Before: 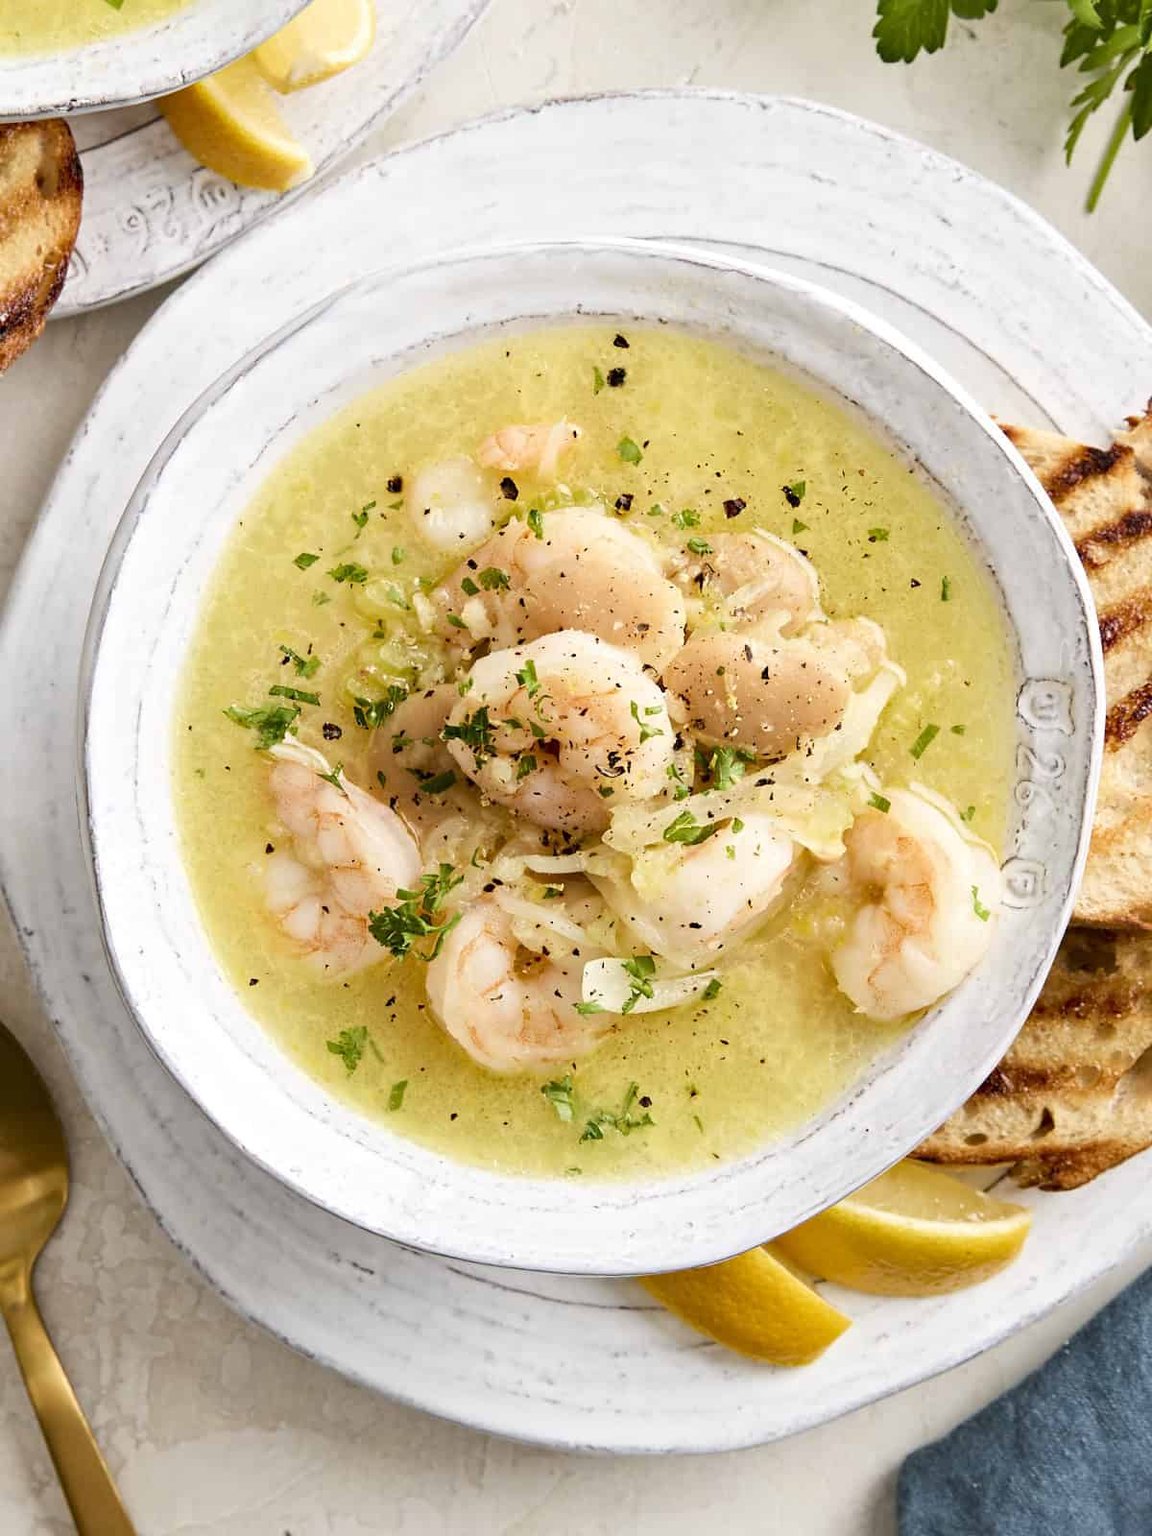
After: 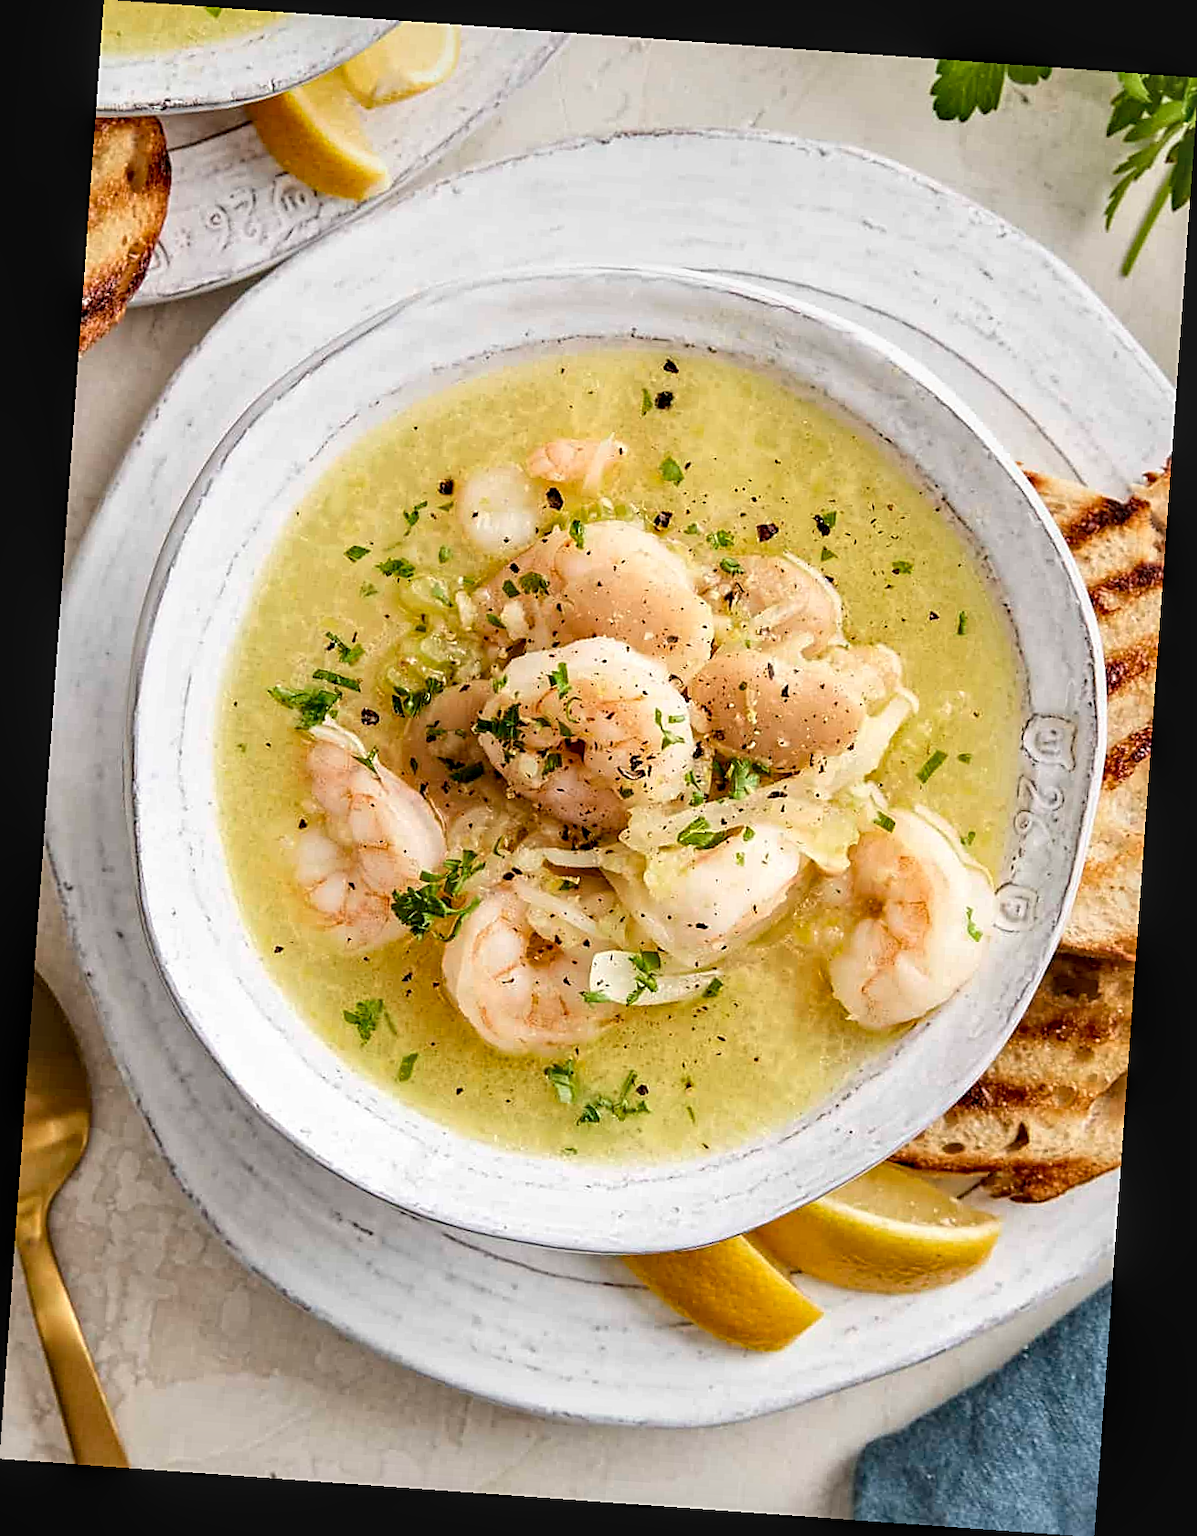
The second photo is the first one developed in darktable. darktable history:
sharpen: on, module defaults
rotate and perspective: rotation 4.1°, automatic cropping off
local contrast: detail 130%
